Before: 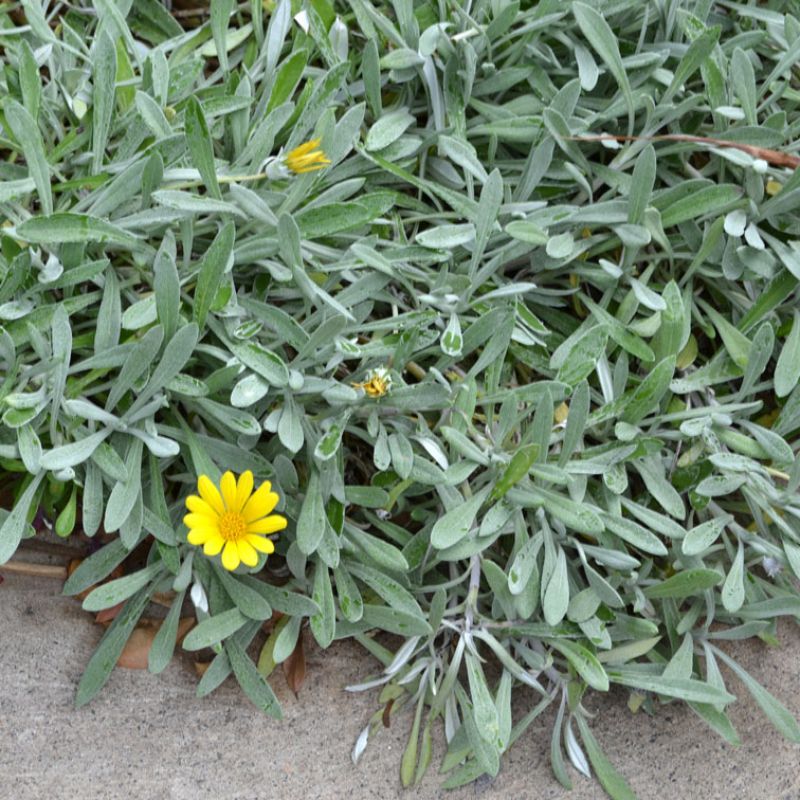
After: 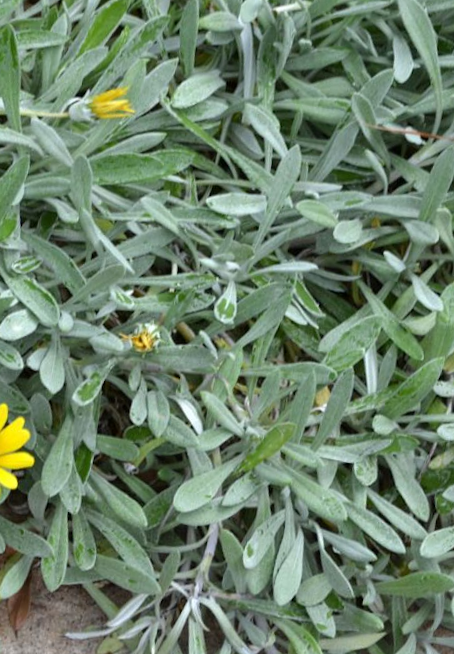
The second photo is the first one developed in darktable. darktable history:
rotate and perspective: rotation 9.12°, automatic cropping off
crop: left 32.075%, top 10.976%, right 18.355%, bottom 17.596%
